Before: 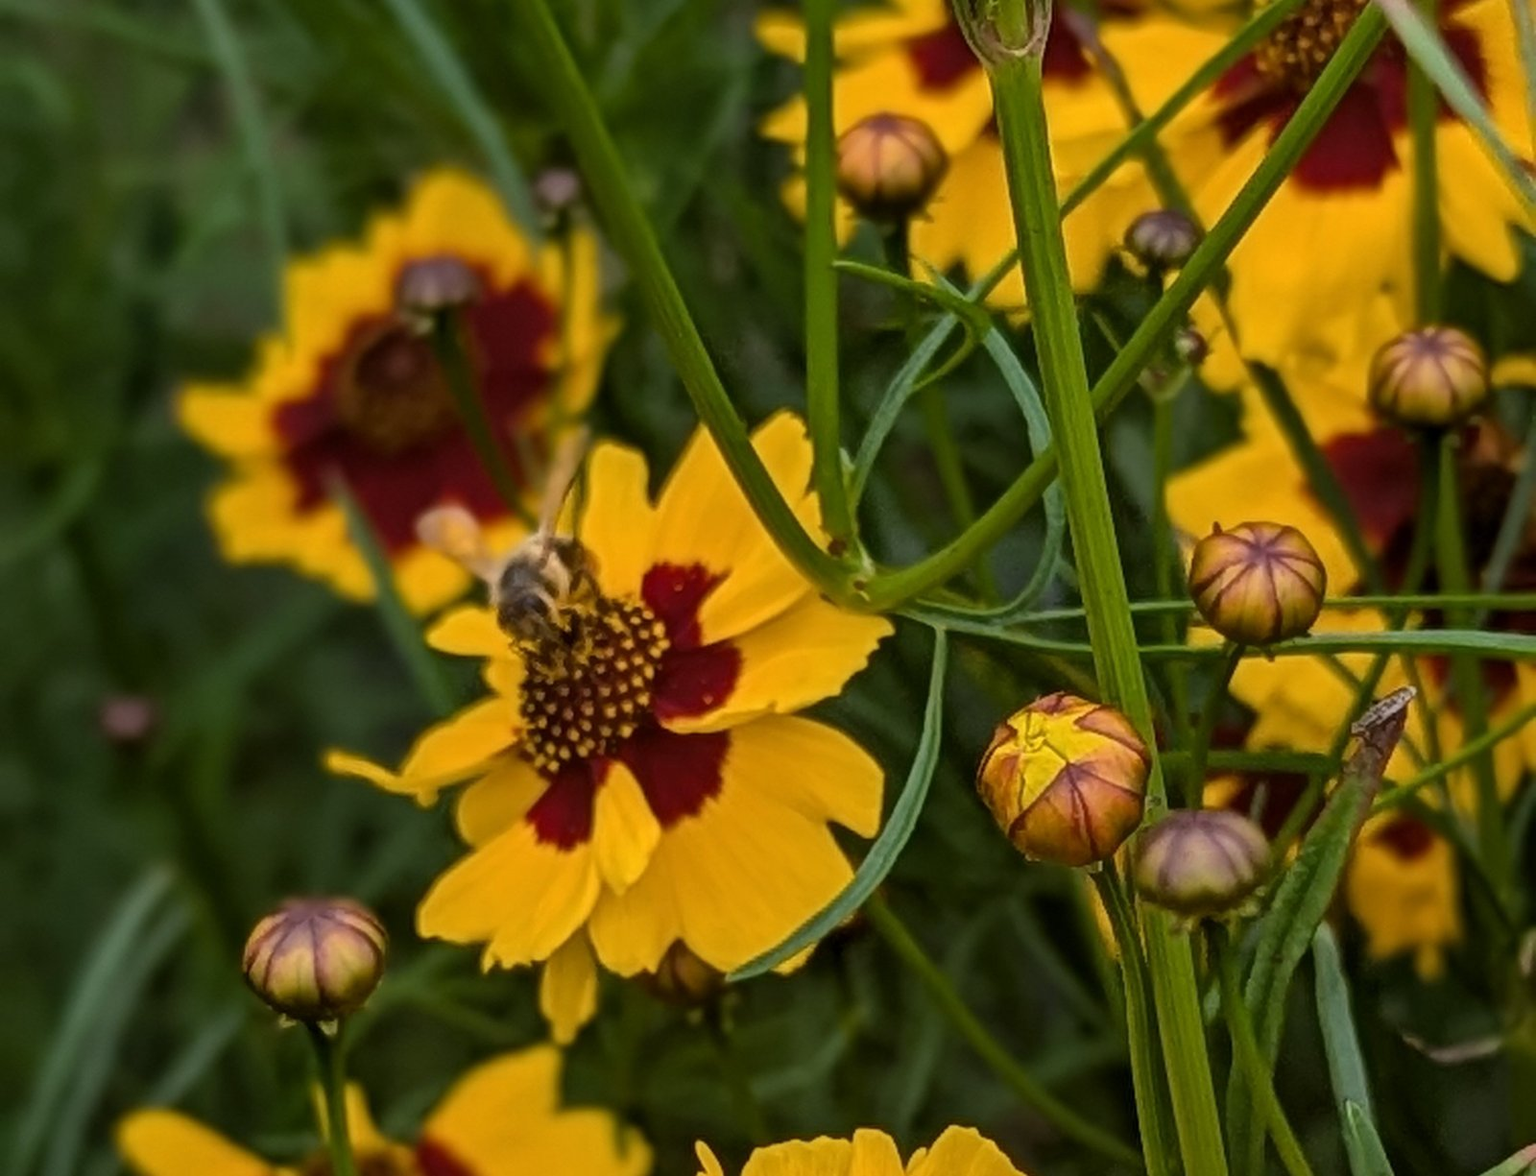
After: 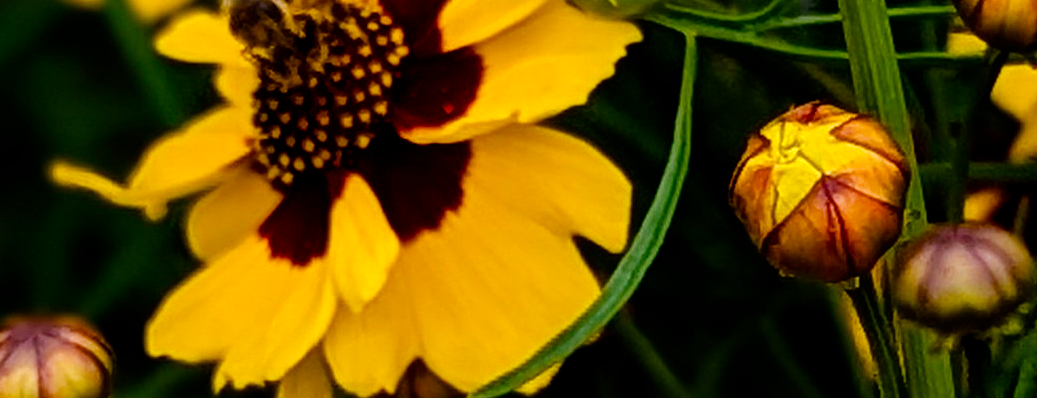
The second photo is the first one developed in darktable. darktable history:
color balance rgb: power › luminance -14.888%, perceptual saturation grading › global saturation 0.627%, perceptual saturation grading › mid-tones 6.46%, perceptual saturation grading › shadows 71.319%, perceptual brilliance grading › global brilliance 10.031%
exposure: exposure 0.129 EV, compensate highlight preservation false
crop: left 18.067%, top 50.627%, right 17.094%, bottom 16.821%
filmic rgb: black relative exposure -16 EV, white relative exposure 6.23 EV, hardness 5.03, contrast 1.352, add noise in highlights 0.001, preserve chrominance no, color science v3 (2019), use custom middle-gray values true, contrast in highlights soft
contrast equalizer: octaves 7, y [[0.5, 0.488, 0.462, 0.461, 0.491, 0.5], [0.5 ×6], [0.5 ×6], [0 ×6], [0 ×6]]
